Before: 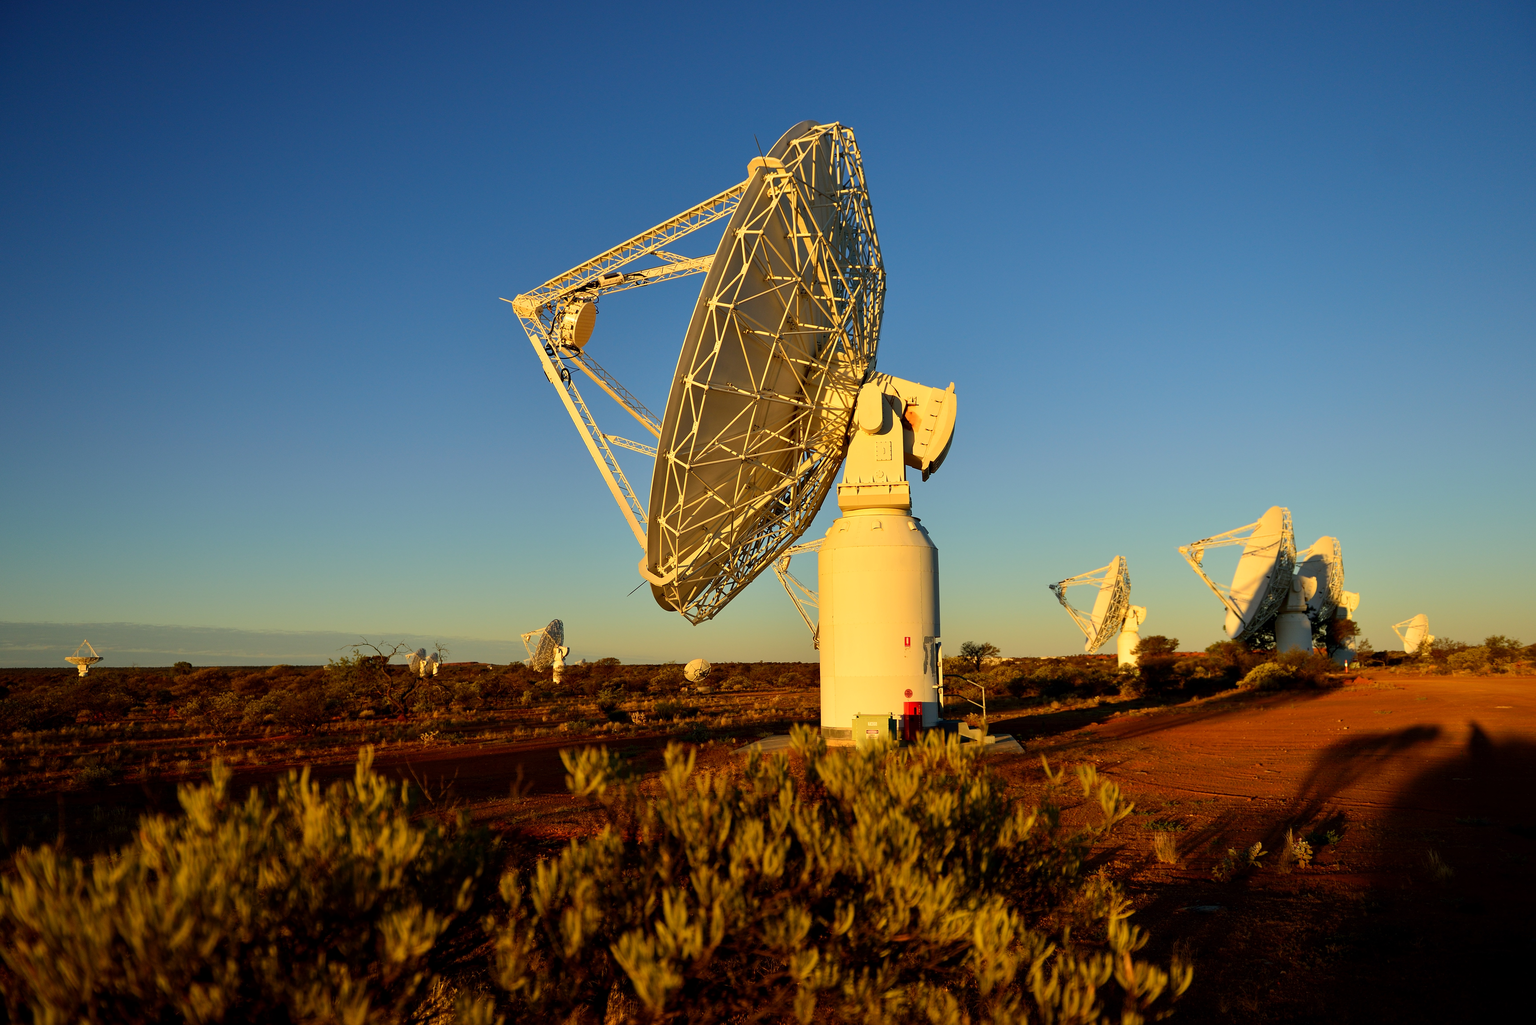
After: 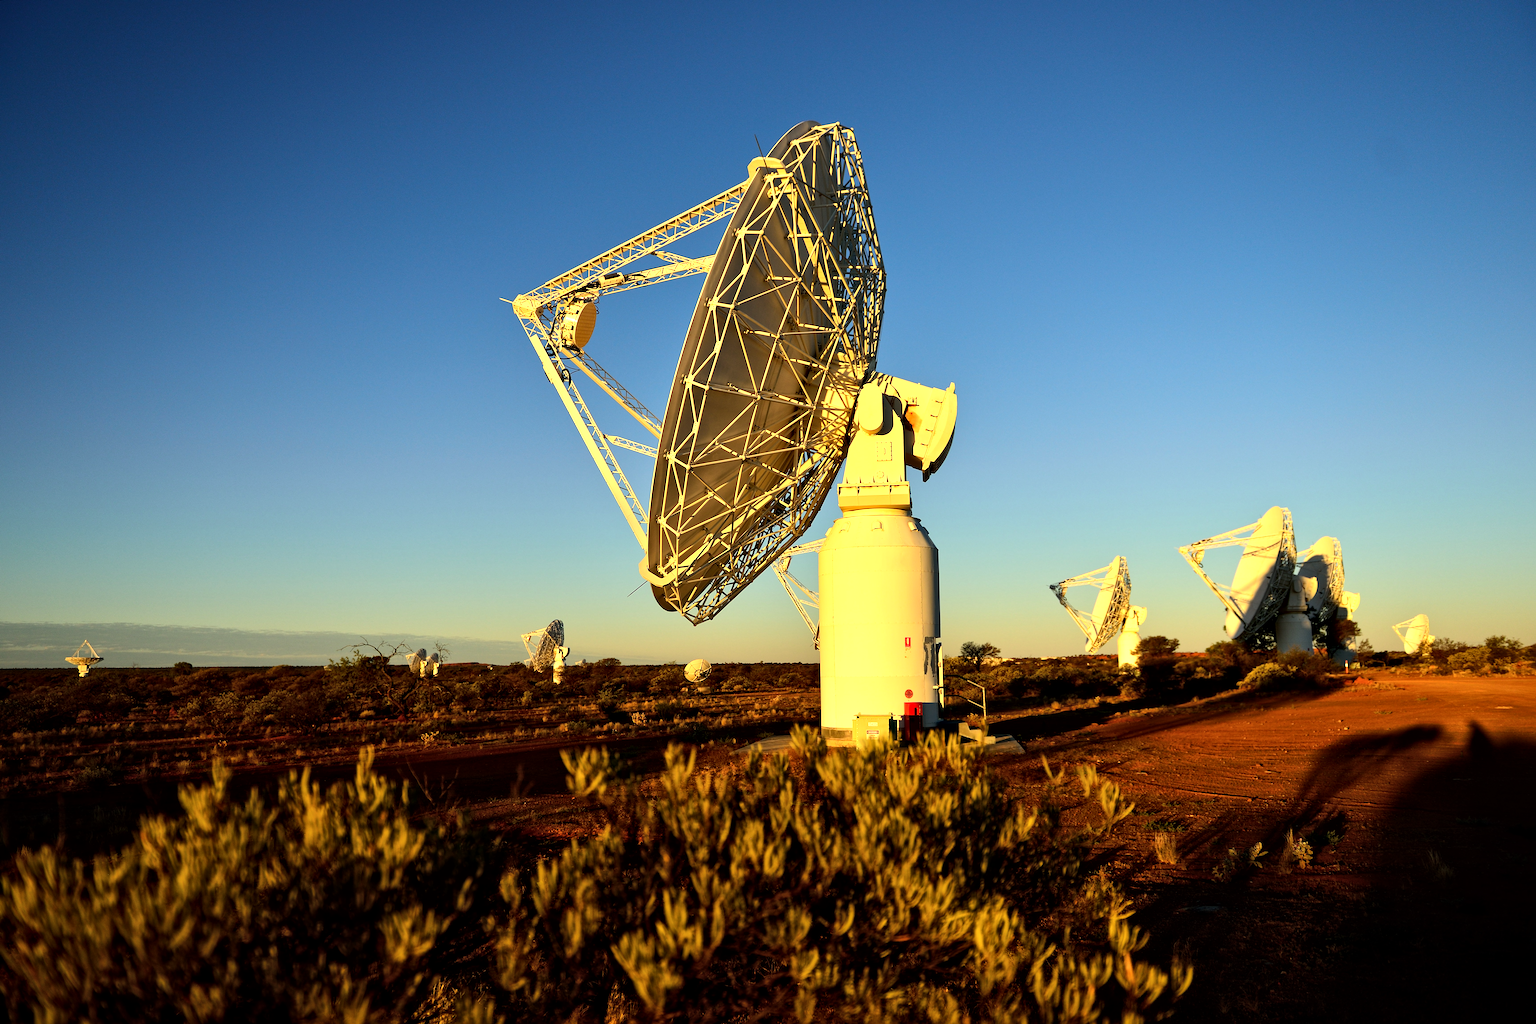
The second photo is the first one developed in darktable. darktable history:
tone equalizer: -8 EV -0.75 EV, -7 EV -0.7 EV, -6 EV -0.6 EV, -5 EV -0.4 EV, -3 EV 0.4 EV, -2 EV 0.6 EV, -1 EV 0.7 EV, +0 EV 0.75 EV, edges refinement/feathering 500, mask exposure compensation -1.57 EV, preserve details no
local contrast: mode bilateral grid, contrast 20, coarseness 50, detail 130%, midtone range 0.2
